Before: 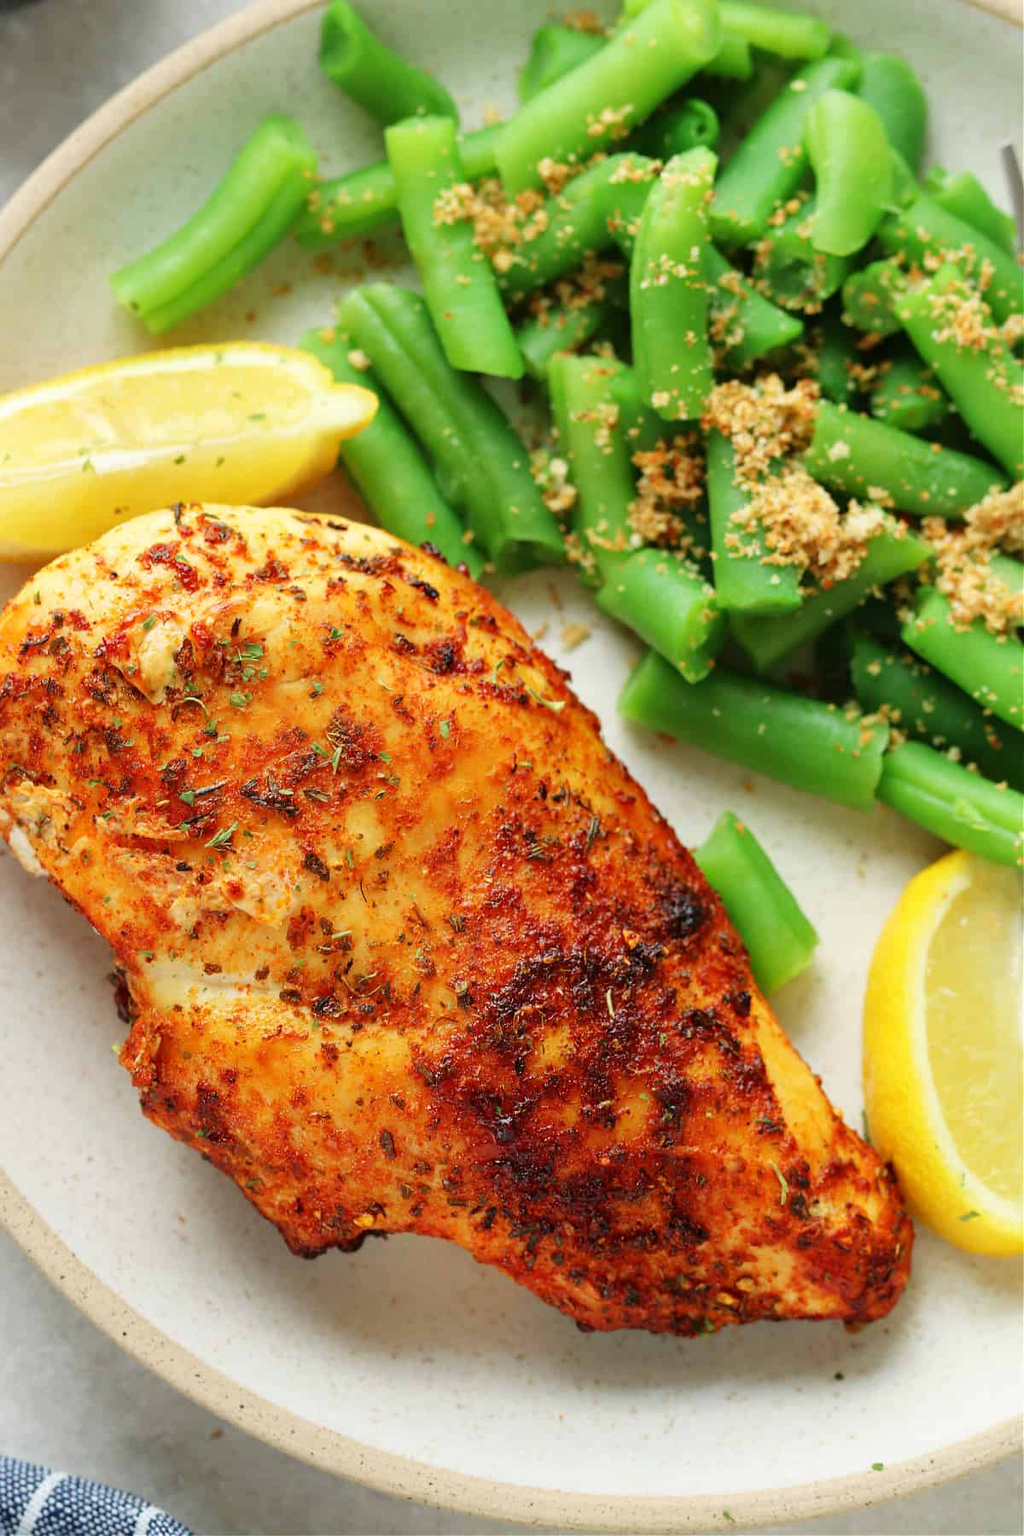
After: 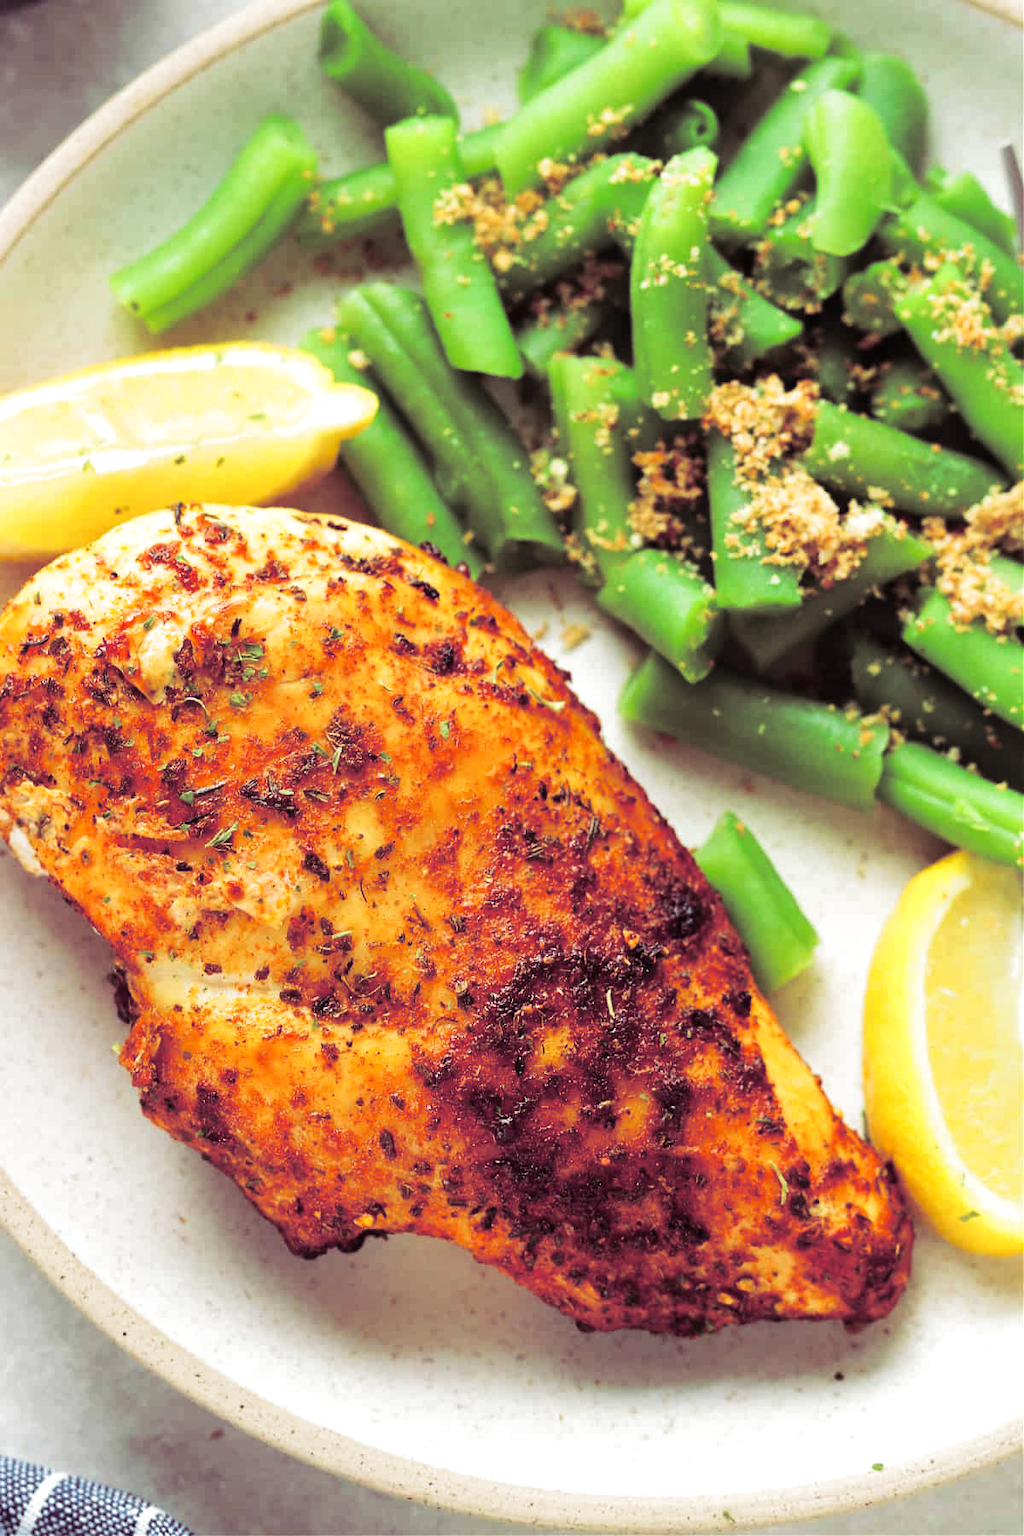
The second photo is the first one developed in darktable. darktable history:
tone equalizer: -8 EV -0.417 EV, -7 EV -0.389 EV, -6 EV -0.333 EV, -5 EV -0.222 EV, -3 EV 0.222 EV, -2 EV 0.333 EV, -1 EV 0.389 EV, +0 EV 0.417 EV, edges refinement/feathering 500, mask exposure compensation -1.57 EV, preserve details no
split-toning: shadows › hue 316.8°, shadows › saturation 0.47, highlights › hue 201.6°, highlights › saturation 0, balance -41.97, compress 28.01%
